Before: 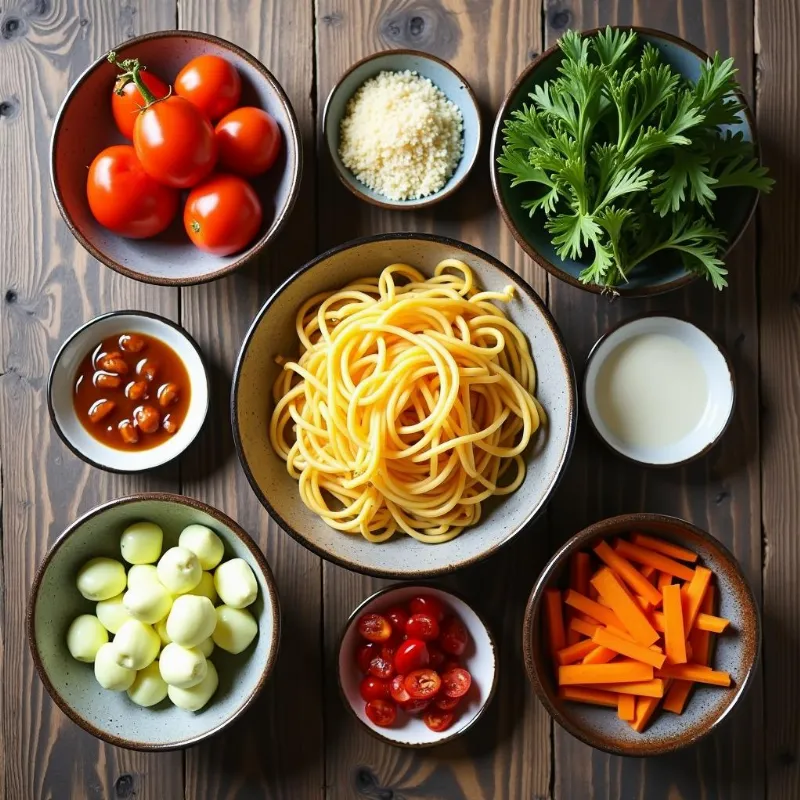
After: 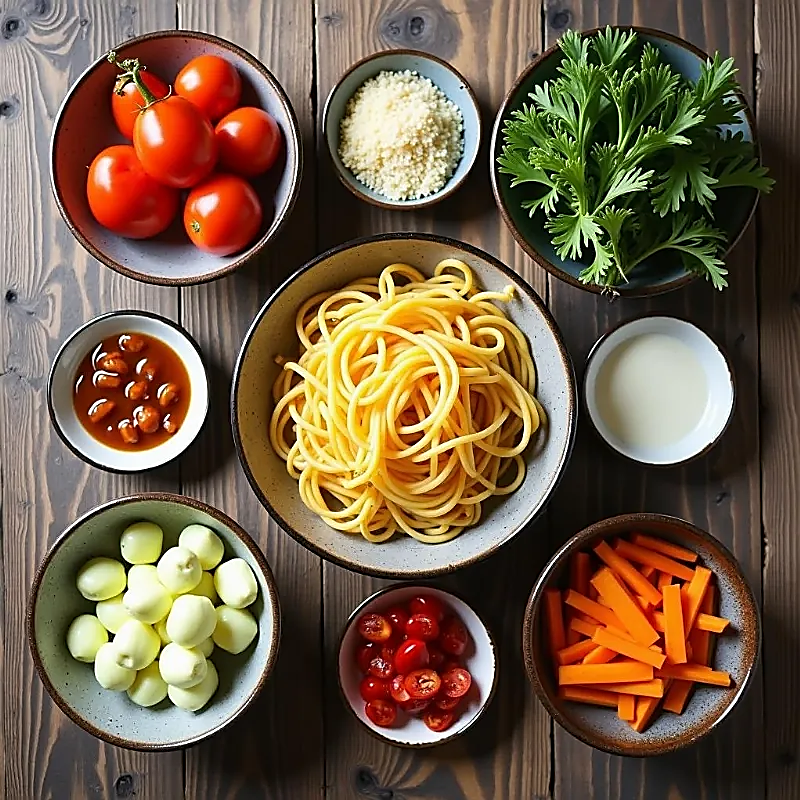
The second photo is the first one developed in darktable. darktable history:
sharpen: radius 1.408, amount 1.262, threshold 0.725
